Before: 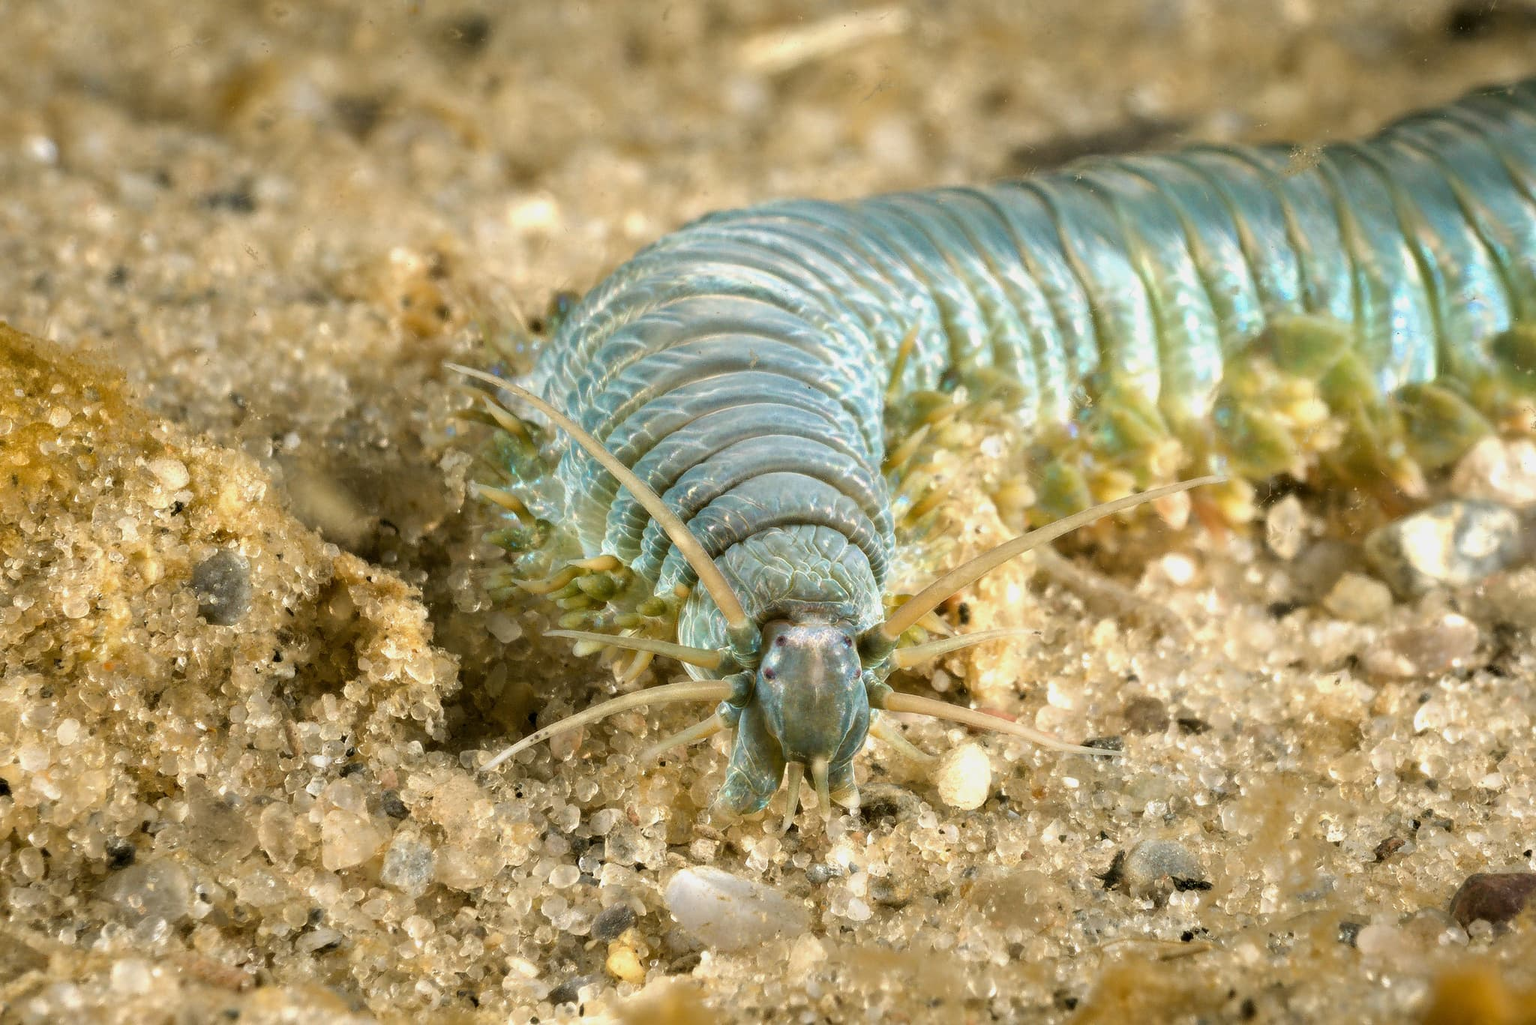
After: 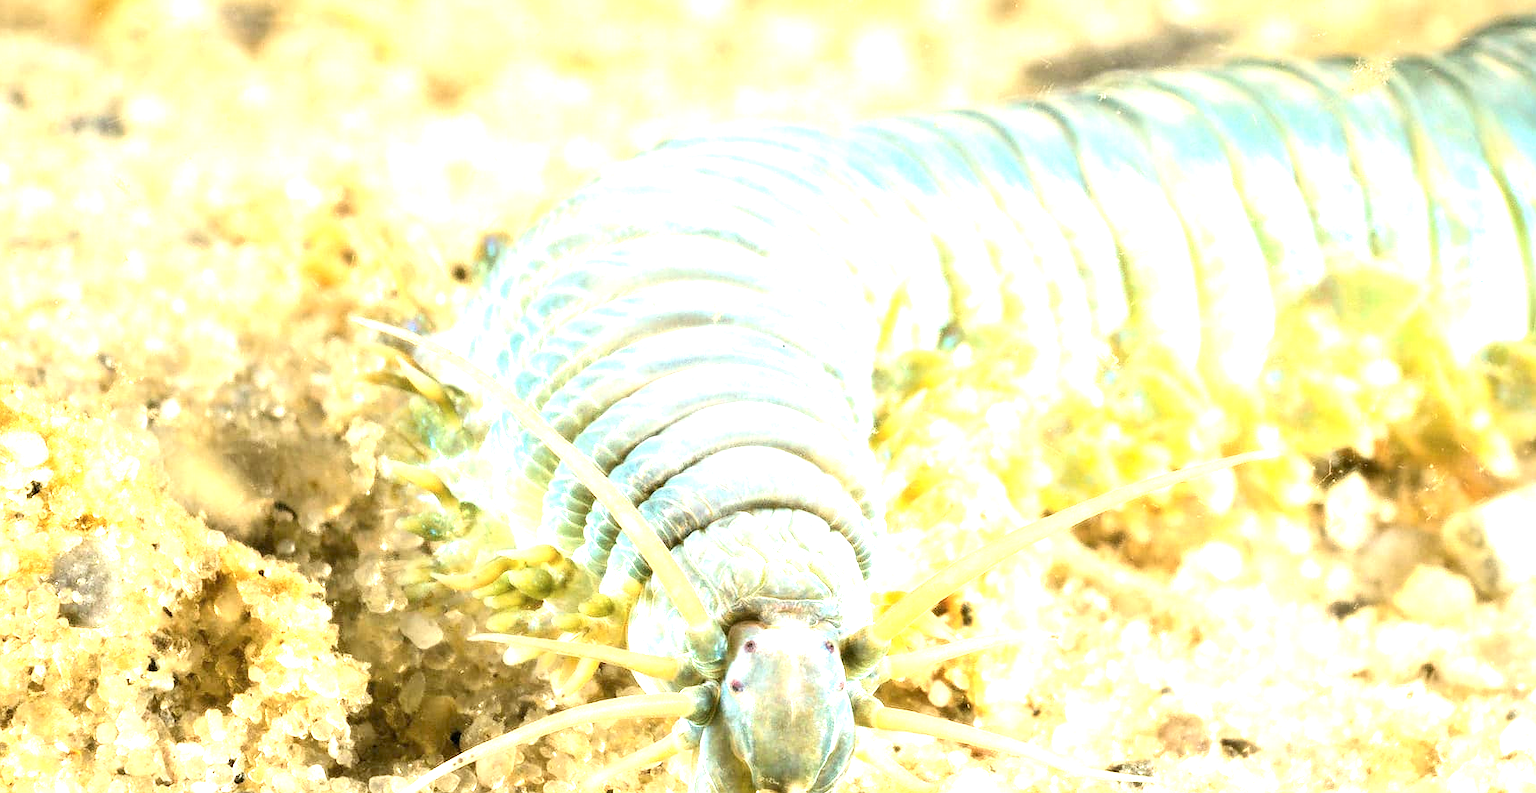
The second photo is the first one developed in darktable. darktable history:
contrast brightness saturation: contrast 0.148, brightness 0.043
crop and rotate: left 9.709%, top 9.436%, right 5.92%, bottom 25.244%
exposure: exposure 1.997 EV, compensate highlight preservation false
